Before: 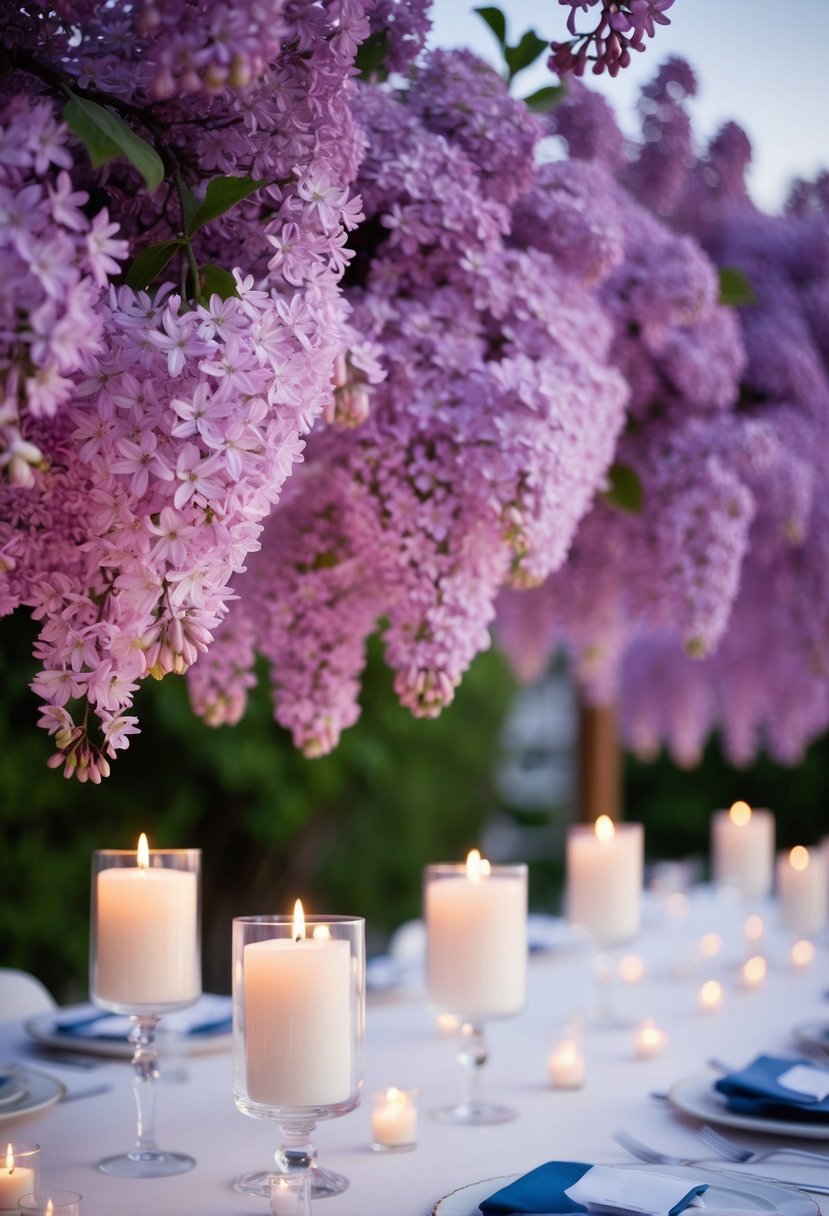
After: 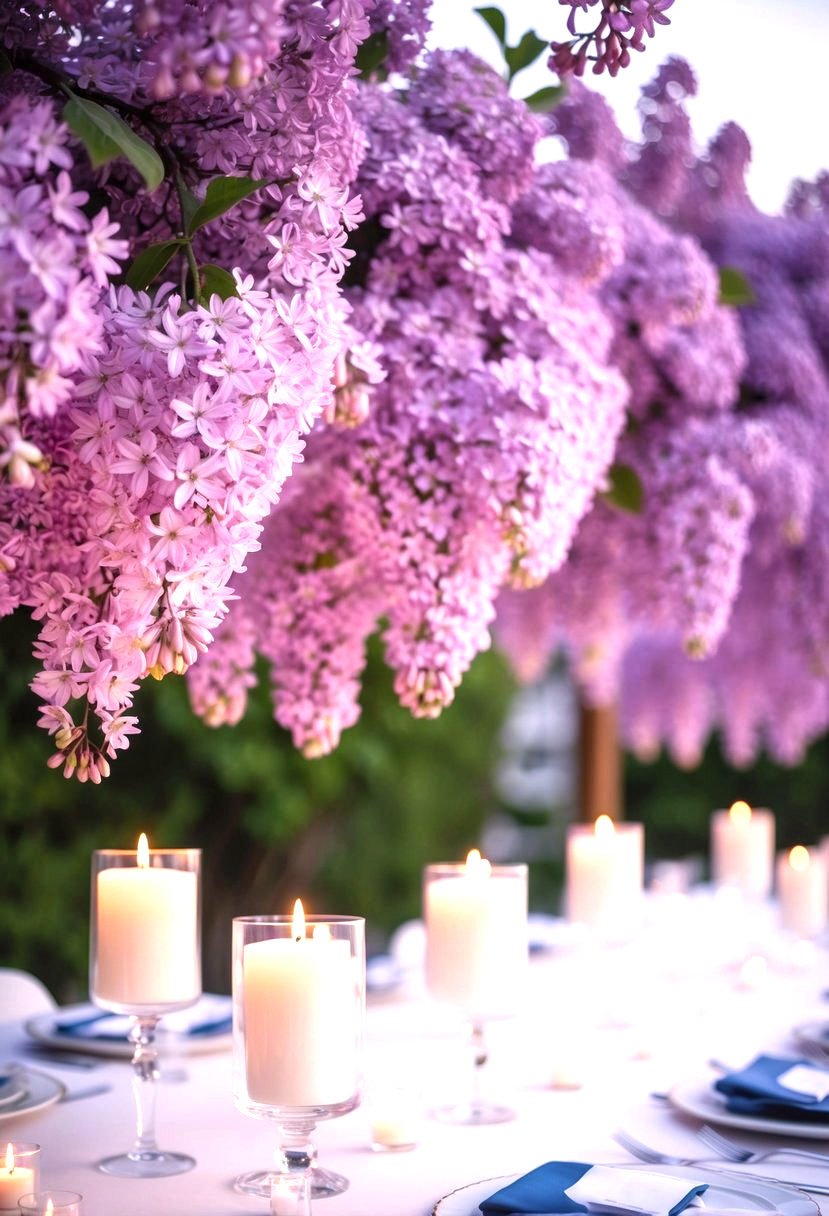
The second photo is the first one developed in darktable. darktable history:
color correction: highlights a* 7.65, highlights b* 4.01
local contrast: on, module defaults
exposure: black level correction -0.001, exposure 0.907 EV, compensate highlight preservation false
